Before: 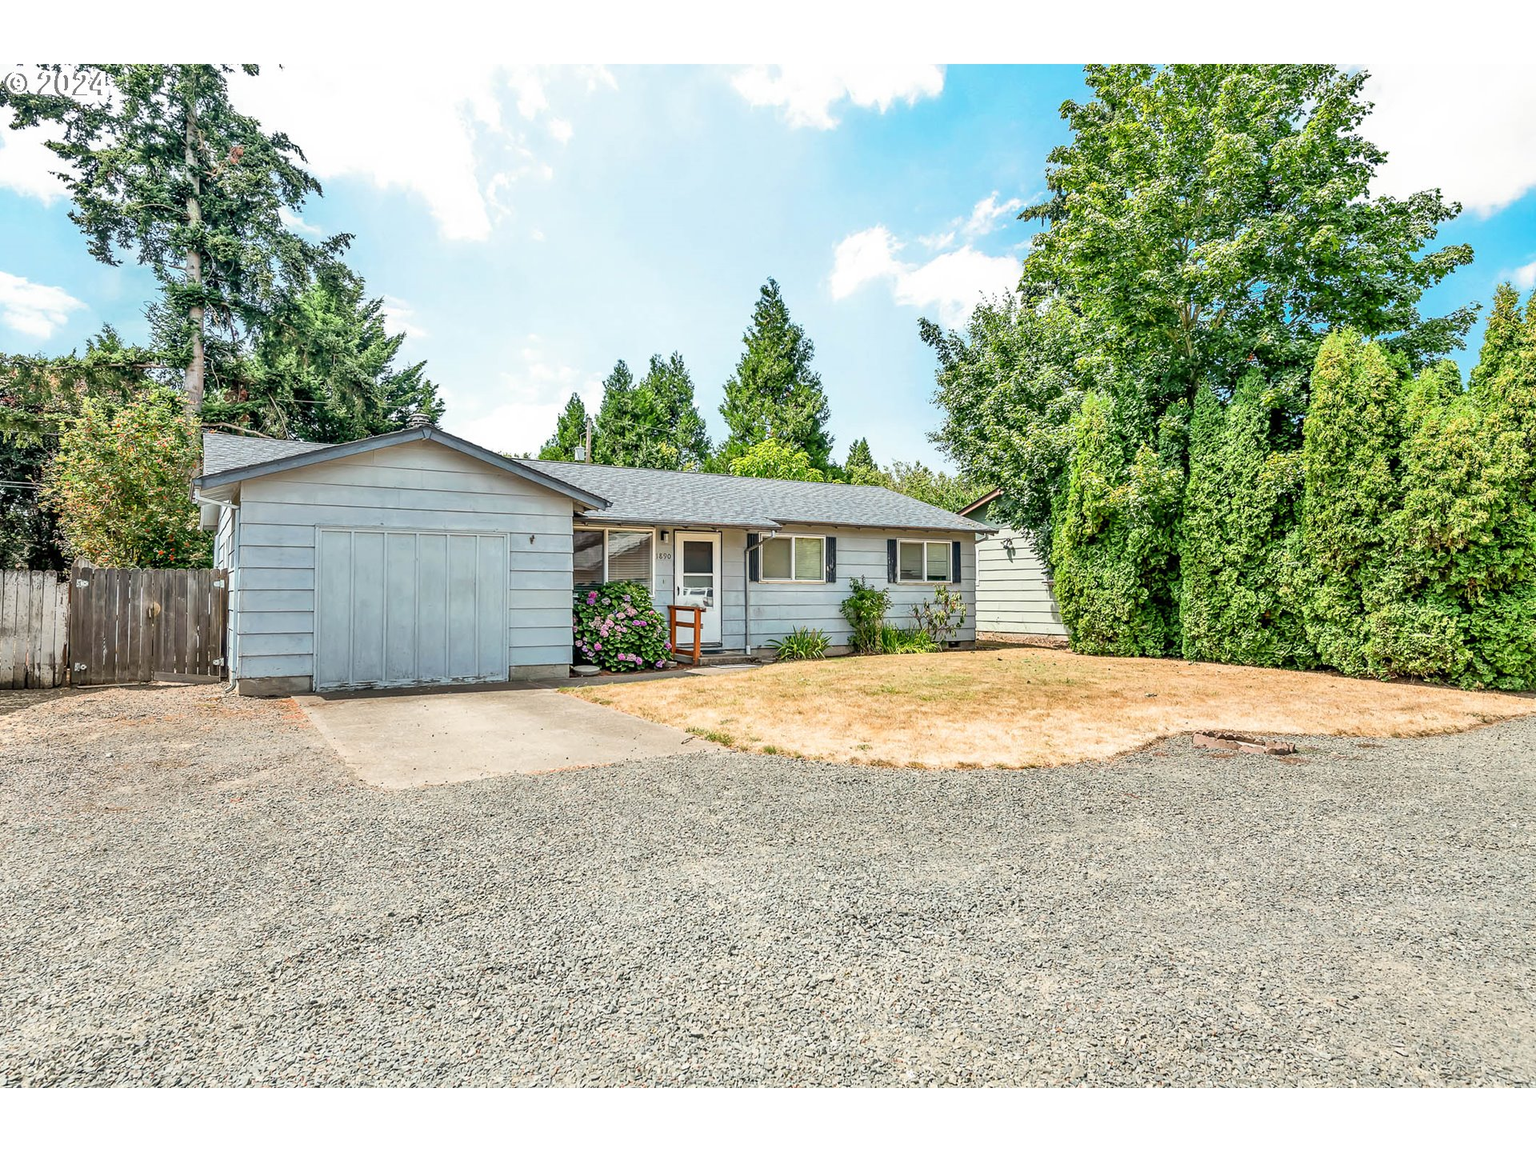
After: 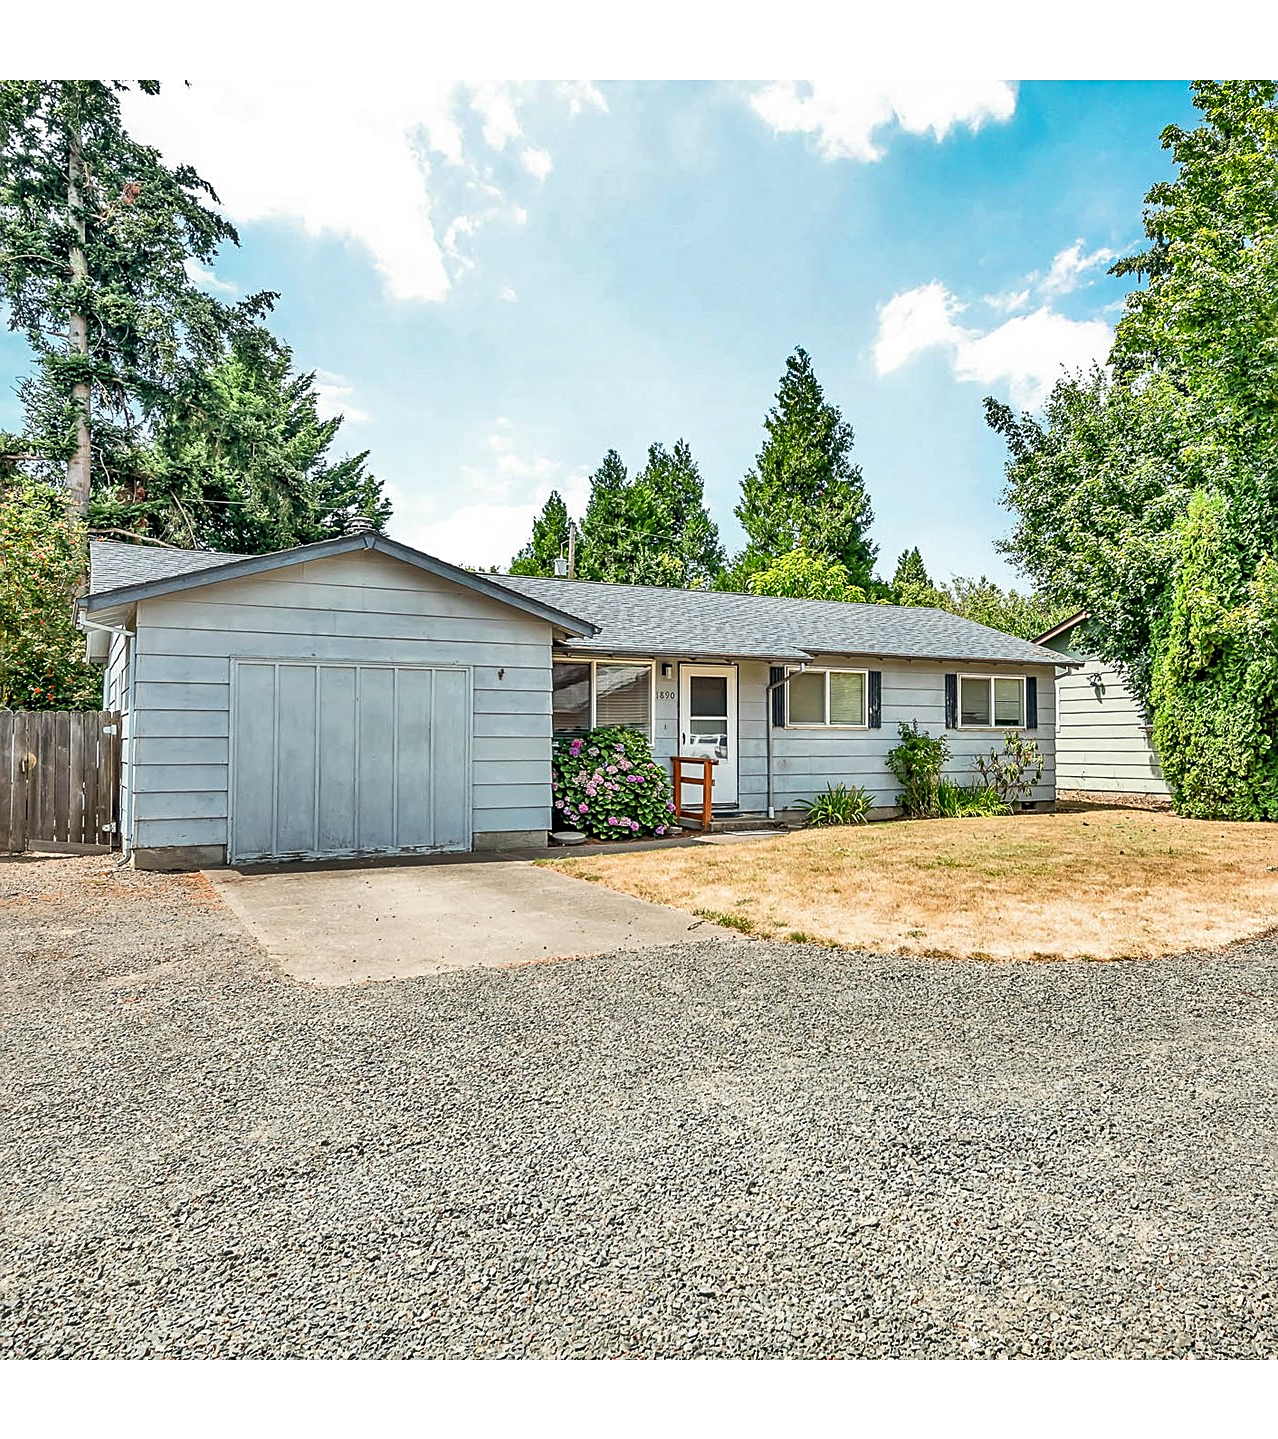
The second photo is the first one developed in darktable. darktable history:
sharpen: on, module defaults
shadows and highlights: shadows 6.04, soften with gaussian
exposure: black level correction 0, exposure 0 EV, compensate highlight preservation false
crop and rotate: left 8.547%, right 24.852%
